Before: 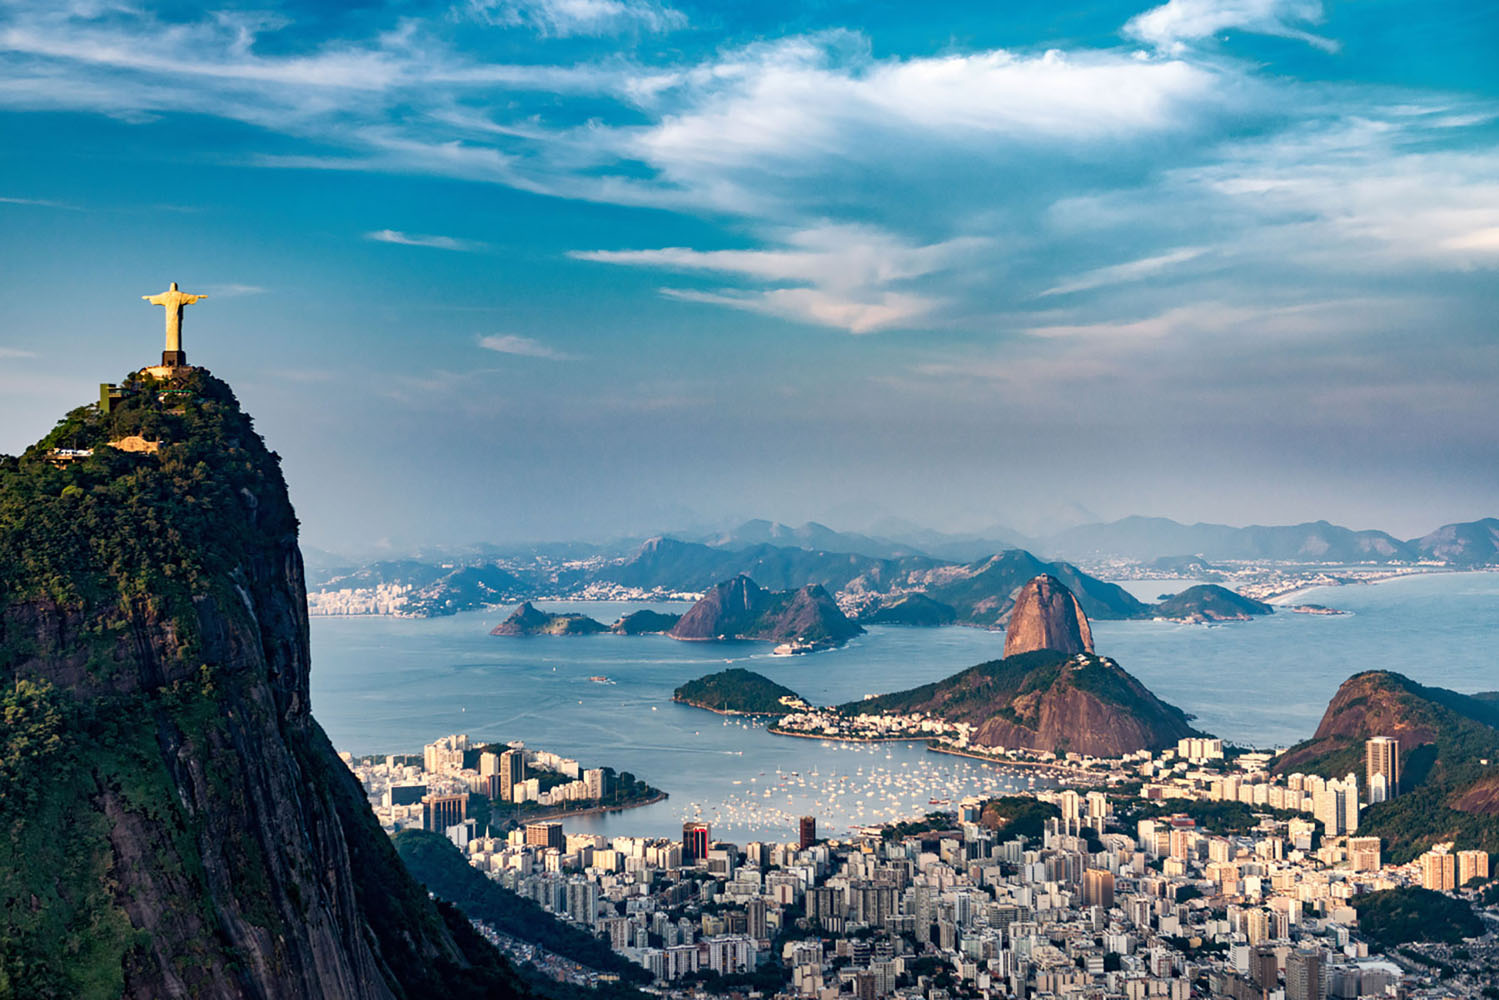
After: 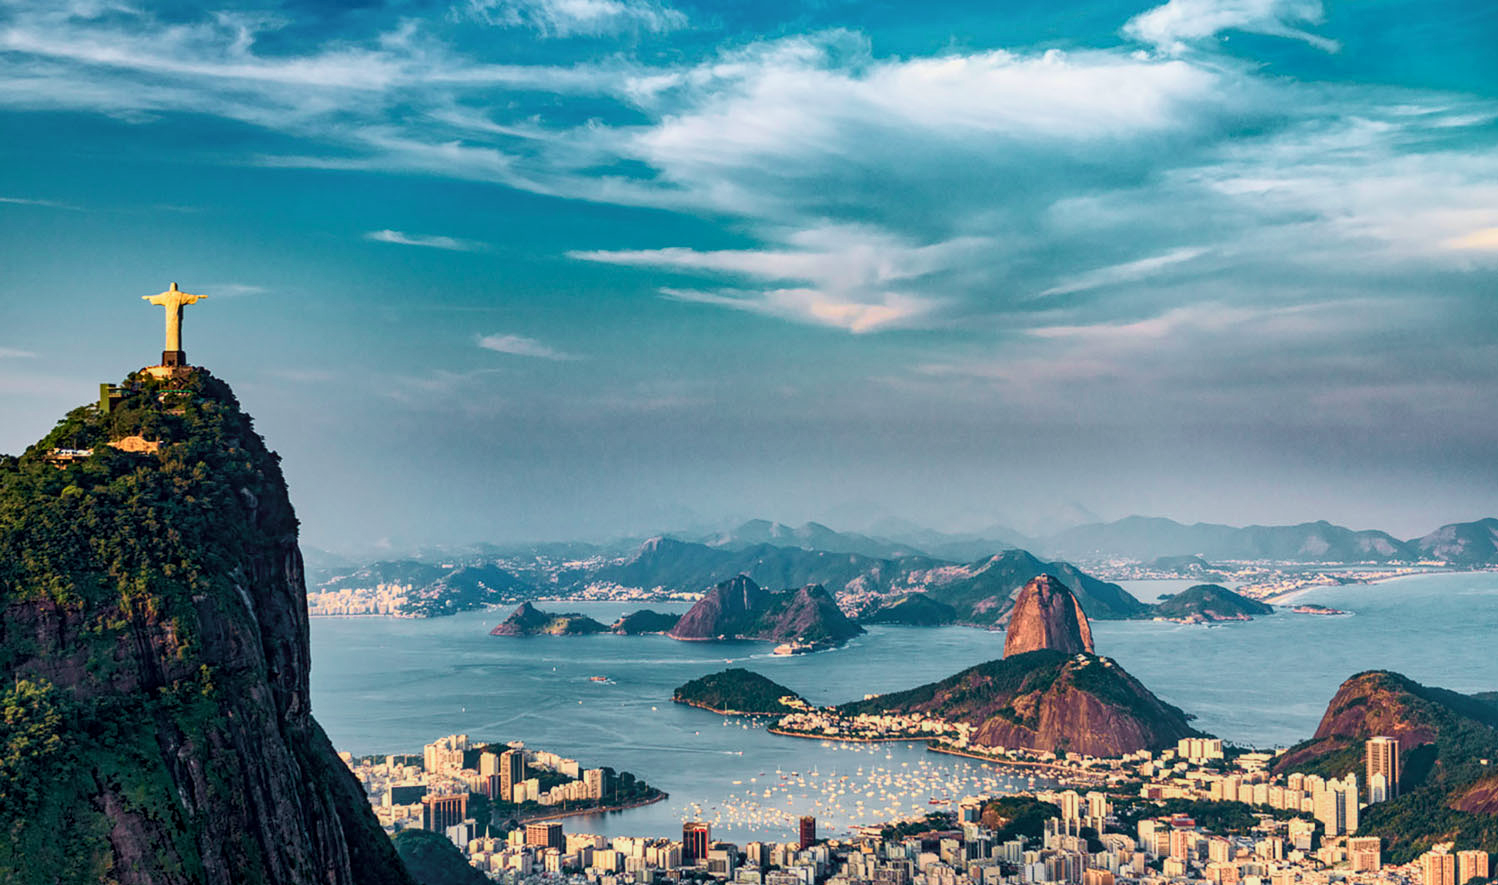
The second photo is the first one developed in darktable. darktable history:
tone curve: curves: ch0 [(0, 0.014) (0.036, 0.047) (0.15, 0.156) (0.27, 0.258) (0.511, 0.506) (0.761, 0.741) (1, 0.919)]; ch1 [(0, 0) (0.179, 0.173) (0.322, 0.32) (0.429, 0.431) (0.502, 0.5) (0.519, 0.522) (0.562, 0.575) (0.631, 0.65) (0.72, 0.692) (1, 1)]; ch2 [(0, 0) (0.29, 0.295) (0.404, 0.436) (0.497, 0.498) (0.533, 0.556) (0.599, 0.607) (0.696, 0.707) (1, 1)], color space Lab, independent channels, preserve colors none
crop and rotate: top 0%, bottom 11.482%
local contrast: highlights 94%, shadows 84%, detail 160%, midtone range 0.2
velvia: strength 27.07%
